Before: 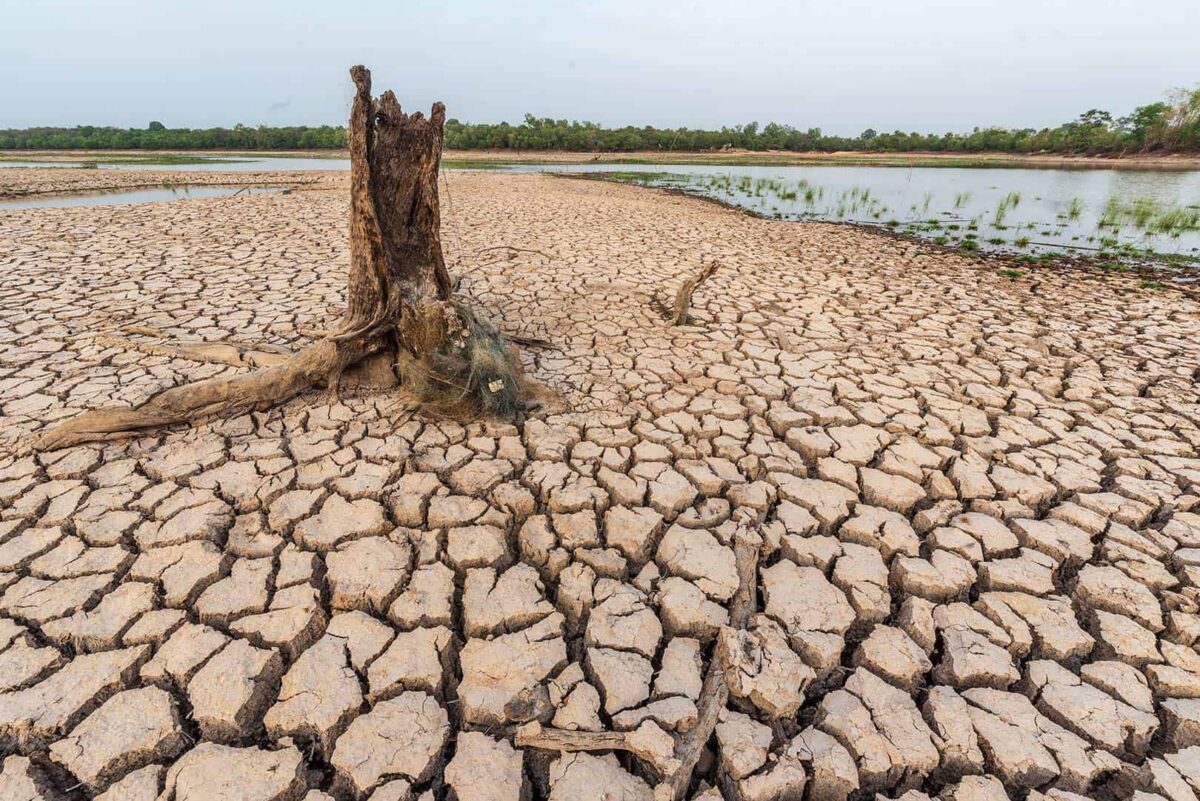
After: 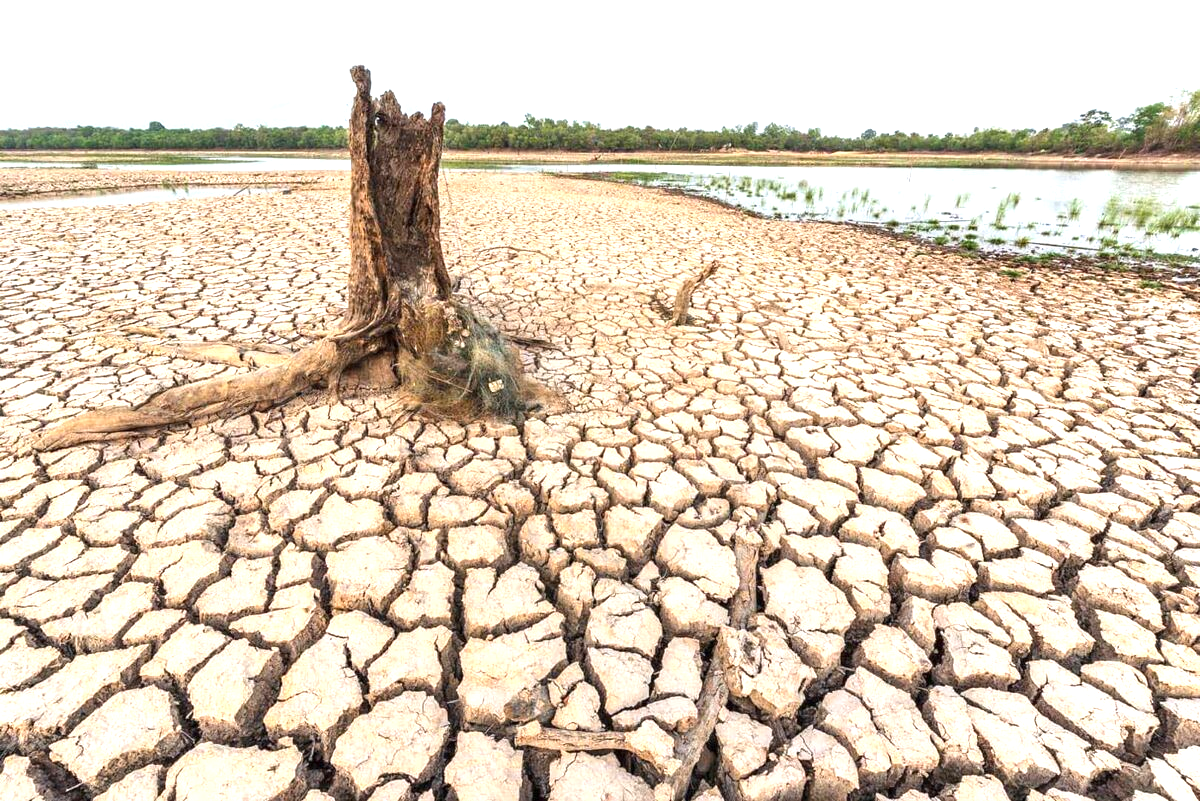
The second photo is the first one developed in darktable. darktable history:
tone equalizer: edges refinement/feathering 500, mask exposure compensation -1.57 EV, preserve details no
exposure: exposure 1 EV, compensate exposure bias true, compensate highlight preservation false
